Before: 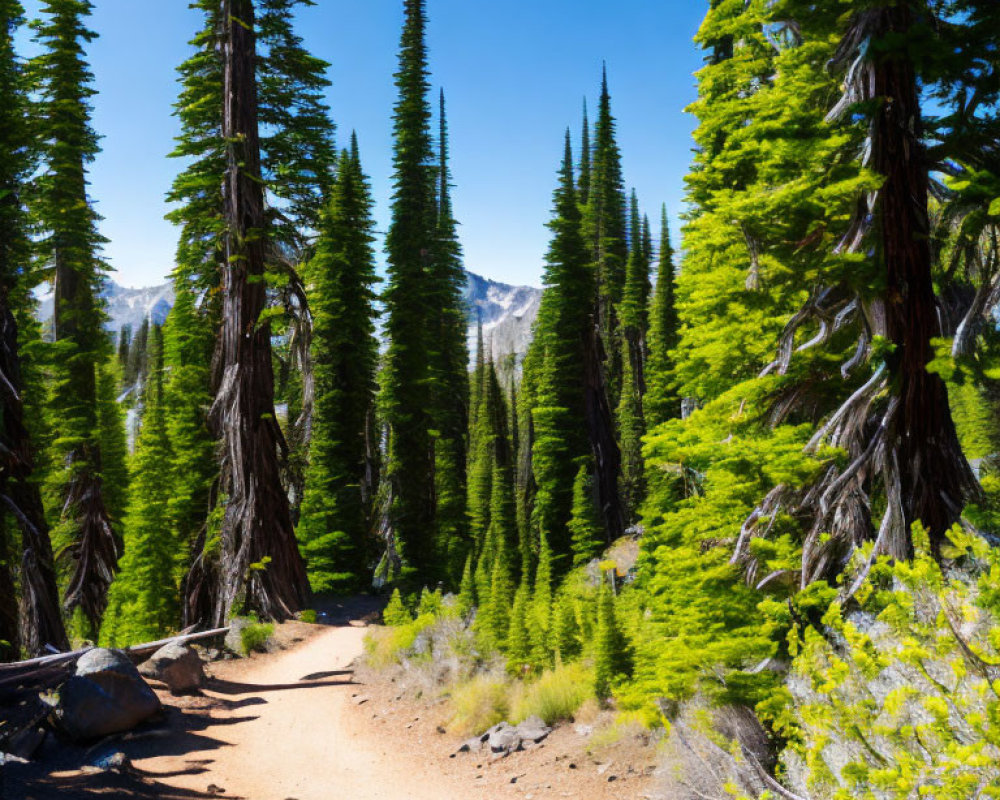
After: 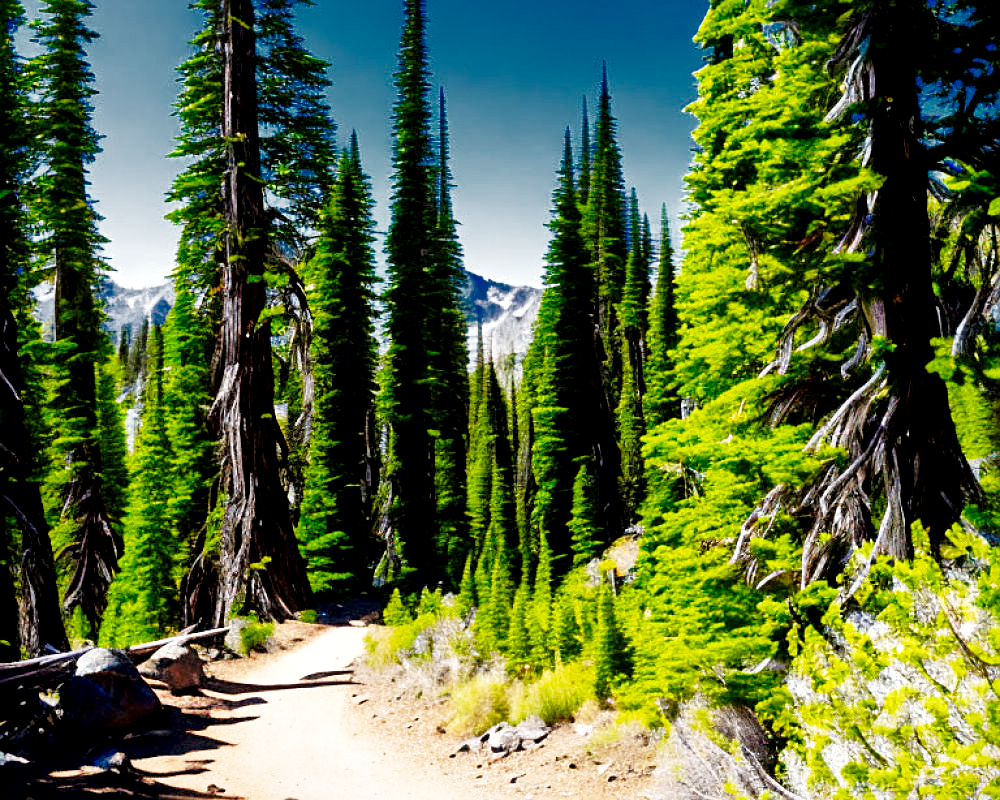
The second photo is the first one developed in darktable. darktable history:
sharpen: on, module defaults
base curve: curves: ch0 [(0, 0) (0.028, 0.03) (0.121, 0.232) (0.46, 0.748) (0.859, 0.968) (1, 1)], preserve colors none
shadows and highlights: shadows 29.61, highlights -30.47, low approximation 0.01, soften with gaussian
exposure: black level correction 0.01, exposure 0.011 EV, compensate highlight preservation false
local contrast: mode bilateral grid, contrast 20, coarseness 50, detail 171%, midtone range 0.2
vibrance: vibrance 100%
color zones: curves: ch0 [(0, 0.497) (0.143, 0.5) (0.286, 0.5) (0.429, 0.483) (0.571, 0.116) (0.714, -0.006) (0.857, 0.28) (1, 0.497)]
